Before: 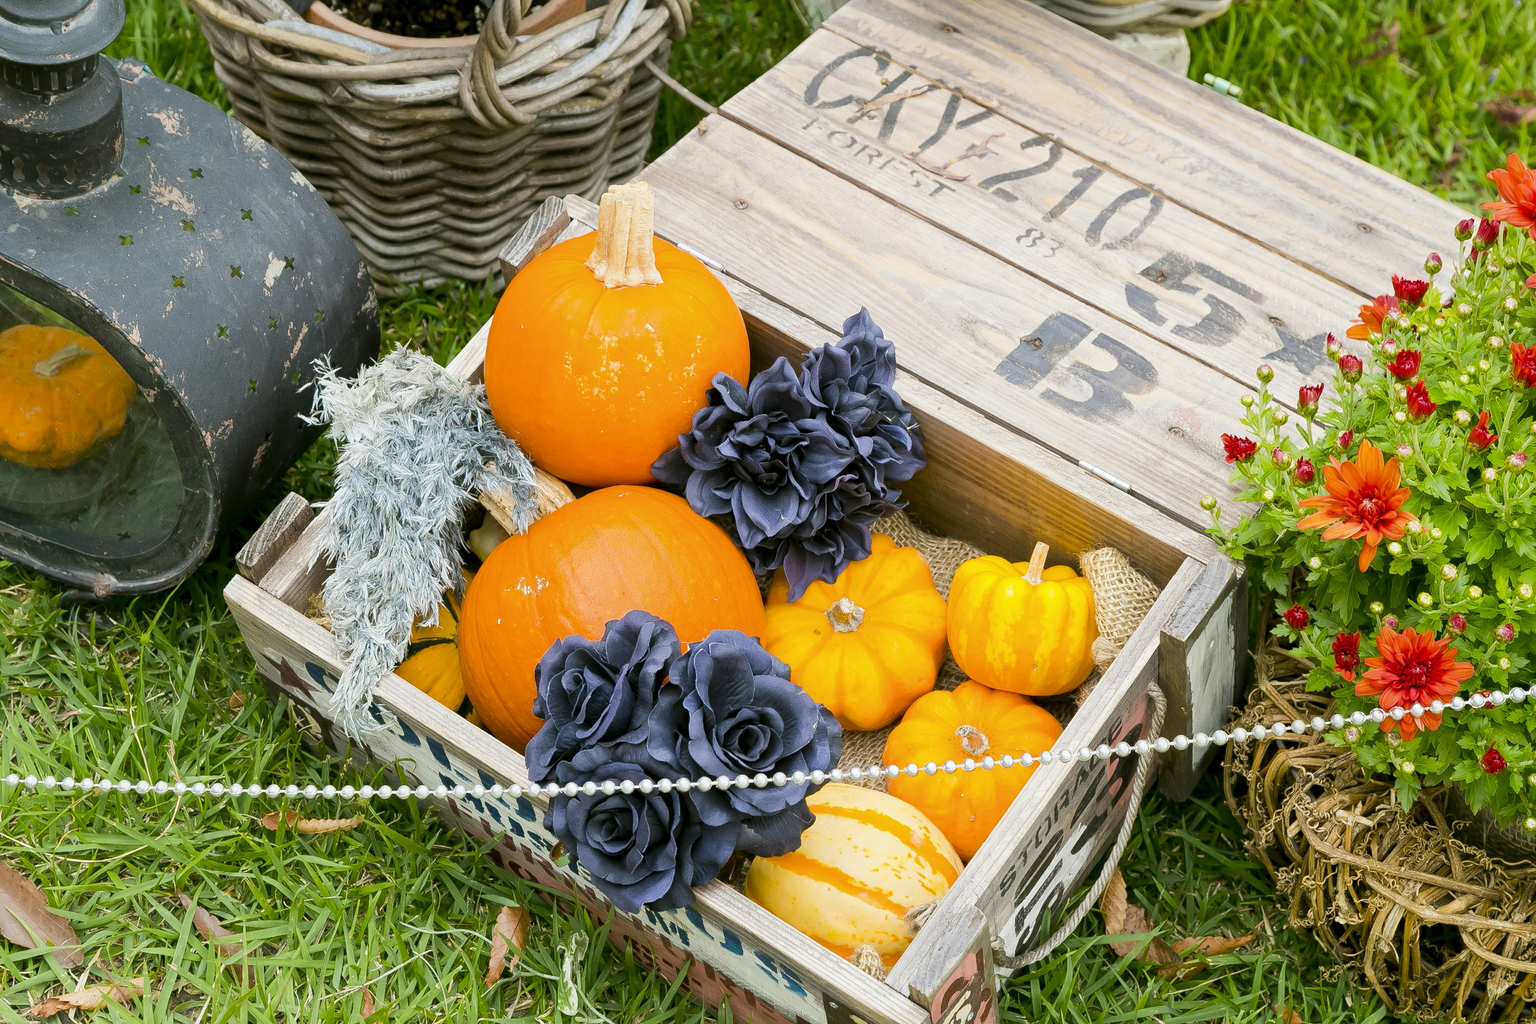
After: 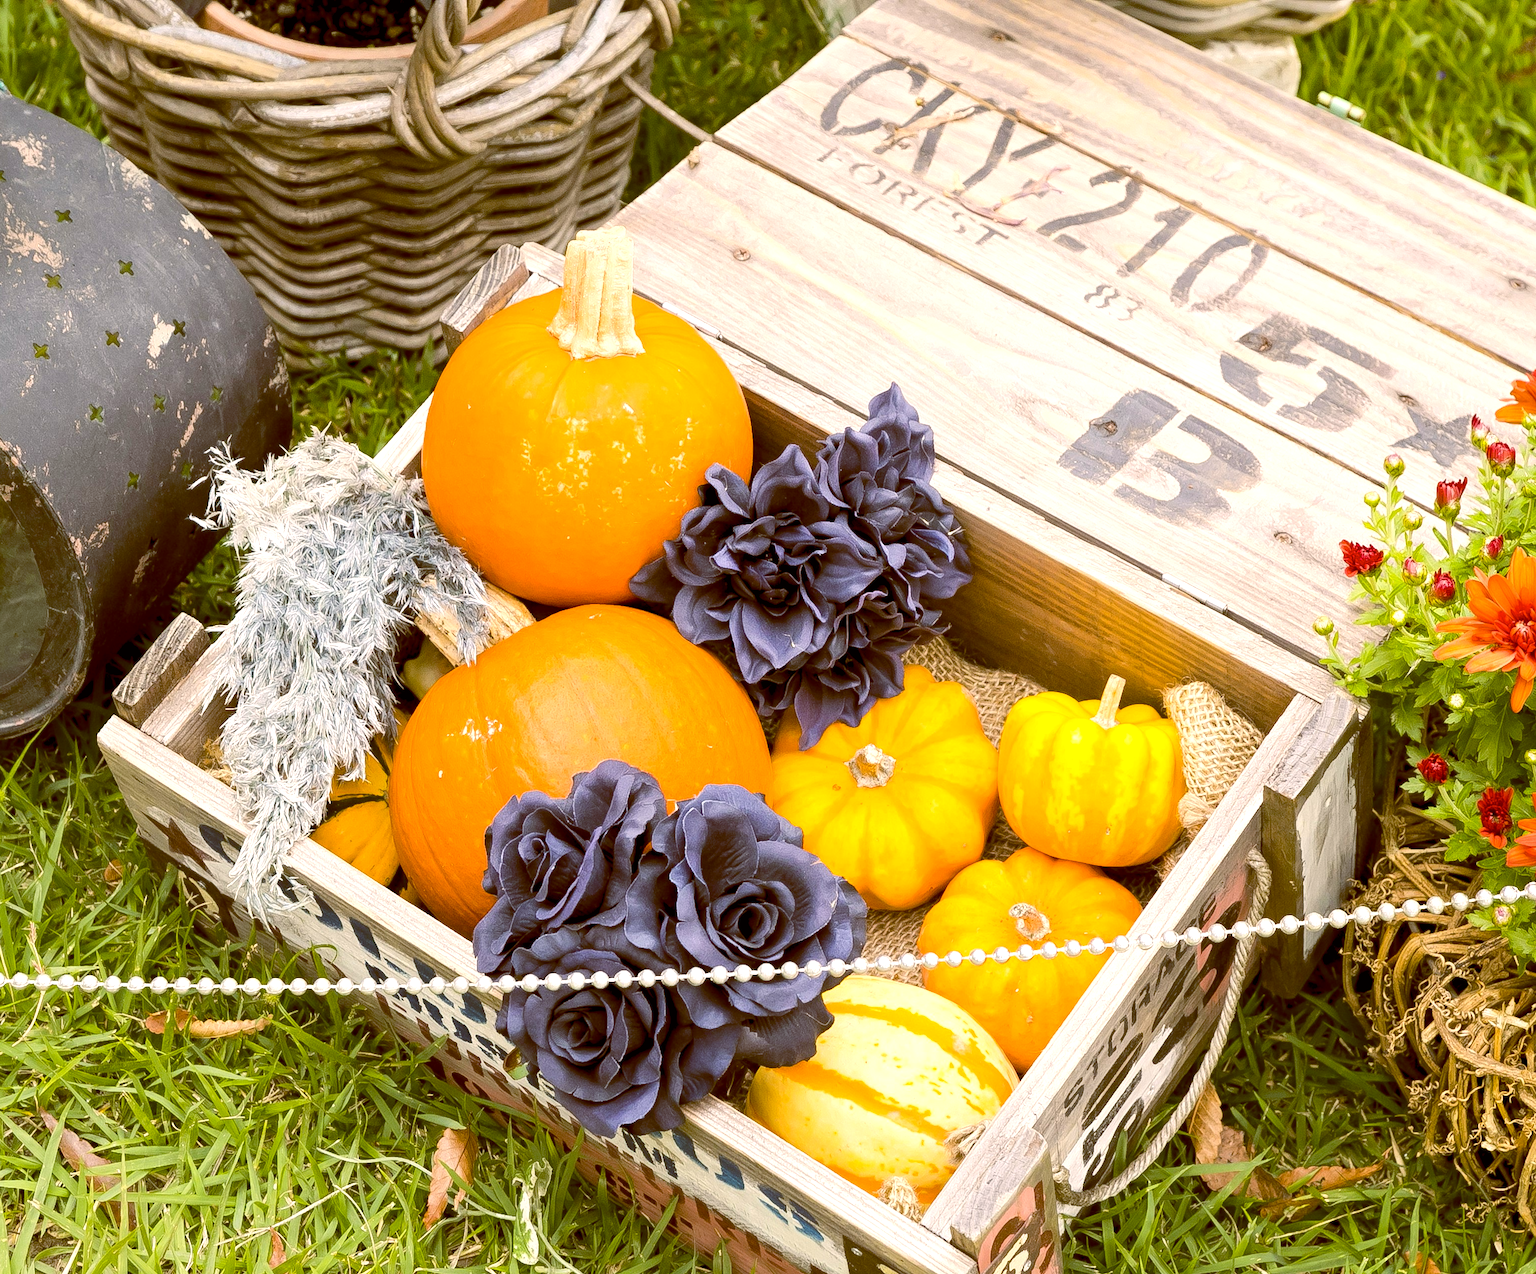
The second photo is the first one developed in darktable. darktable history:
color balance rgb: highlights gain › chroma 2.044%, highlights gain › hue 47.01°, global offset › chroma 0.405%, global offset › hue 31.88°, perceptual saturation grading › global saturation 0.267%
exposure: black level correction 0.001, exposure 0.5 EV, compensate highlight preservation false
color zones: curves: ch0 [(0.018, 0.548) (0.197, 0.654) (0.425, 0.447) (0.605, 0.658) (0.732, 0.579)]; ch1 [(0.105, 0.531) (0.224, 0.531) (0.386, 0.39) (0.618, 0.456) (0.732, 0.456) (0.956, 0.421)]; ch2 [(0.039, 0.583) (0.215, 0.465) (0.399, 0.544) (0.465, 0.548) (0.614, 0.447) (0.724, 0.43) (0.882, 0.623) (0.956, 0.632)], mix -94.28%
crop and rotate: left 9.501%, right 10.183%
